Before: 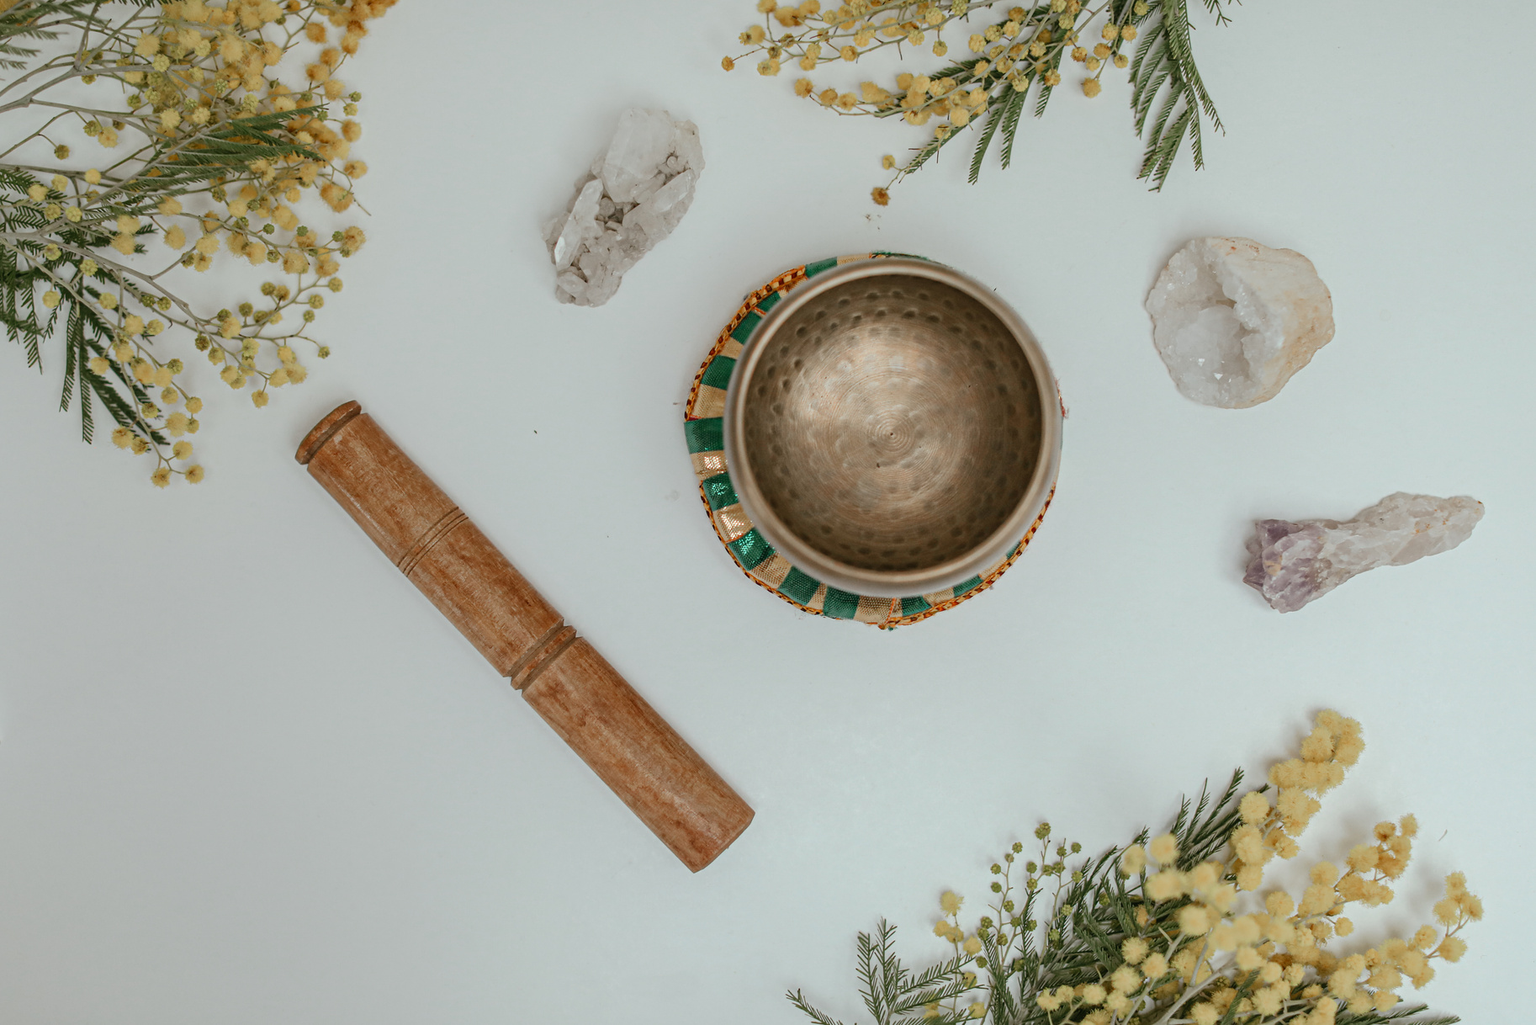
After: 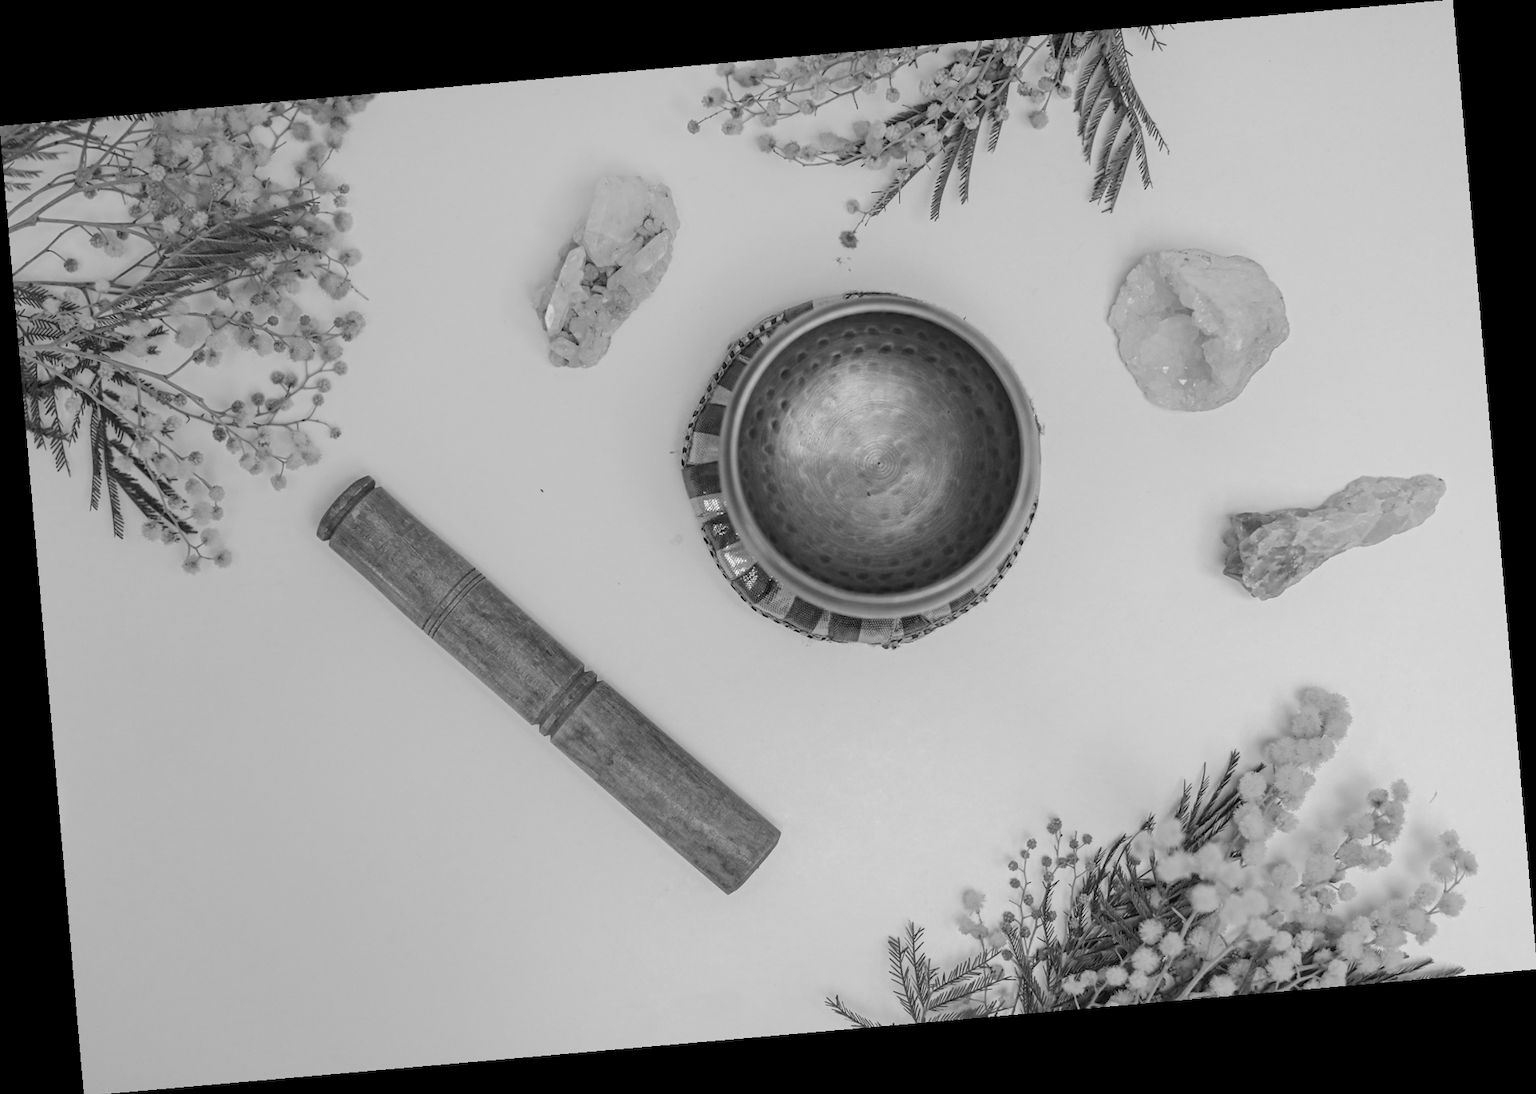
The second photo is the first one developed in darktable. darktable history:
monochrome: a -4.13, b 5.16, size 1
rotate and perspective: rotation -4.98°, automatic cropping off
